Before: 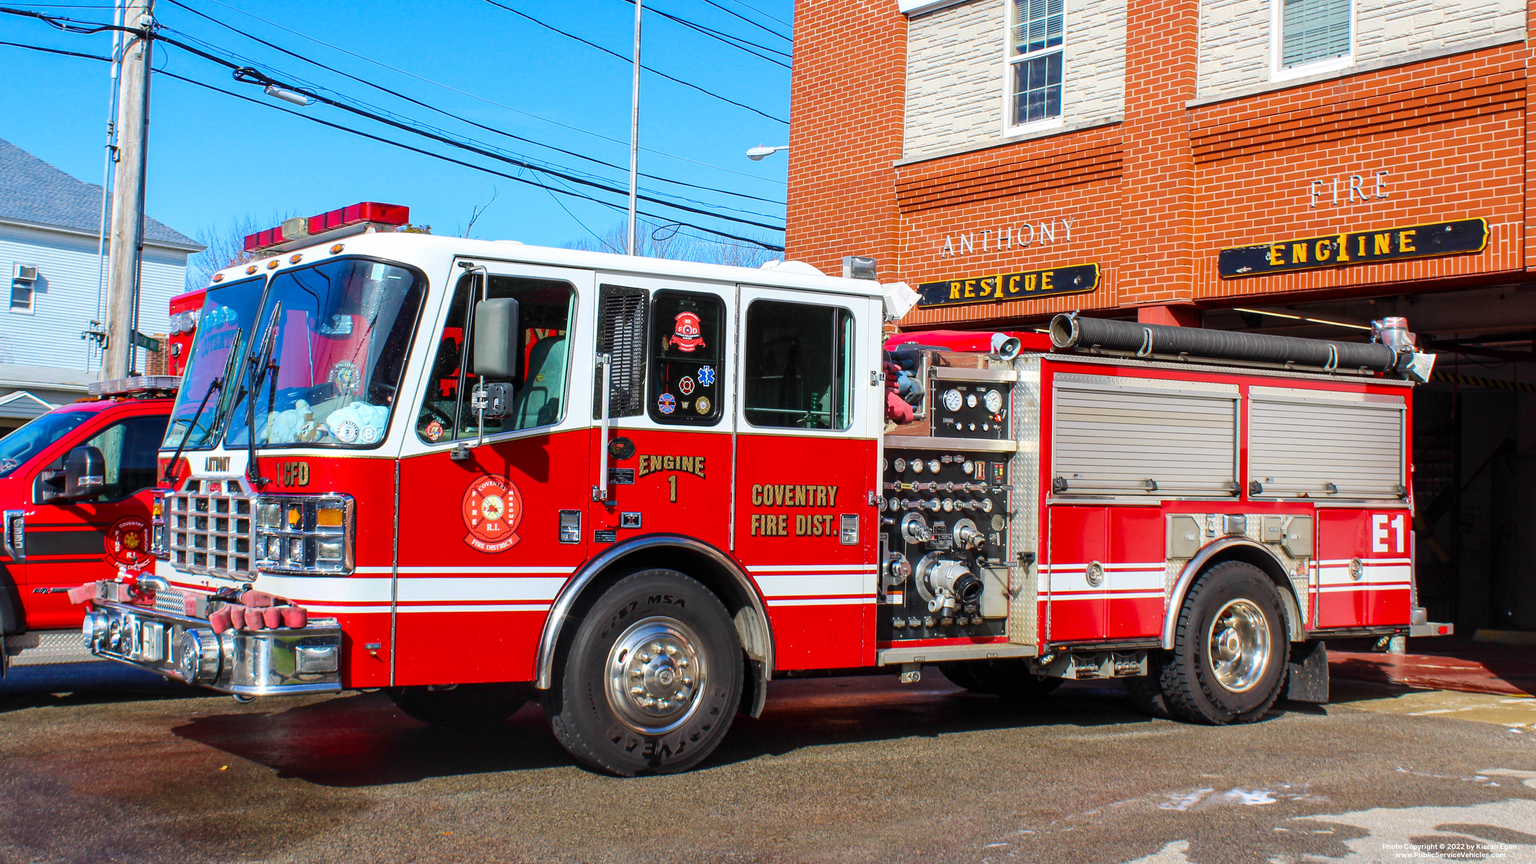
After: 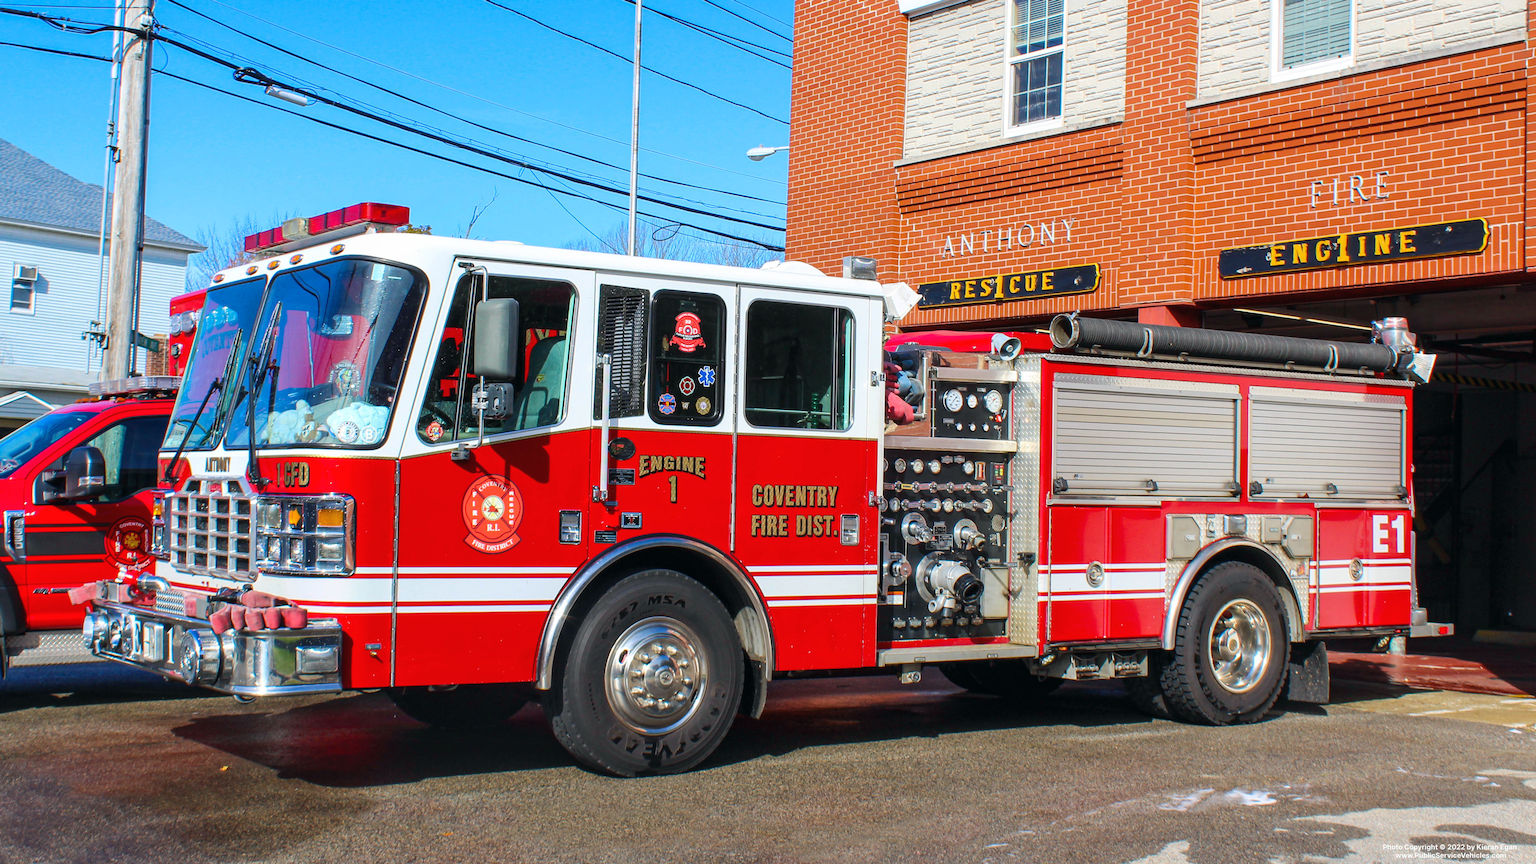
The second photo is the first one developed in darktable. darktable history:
color balance: mode lift, gamma, gain (sRGB), lift [1, 1, 1.022, 1.026]
